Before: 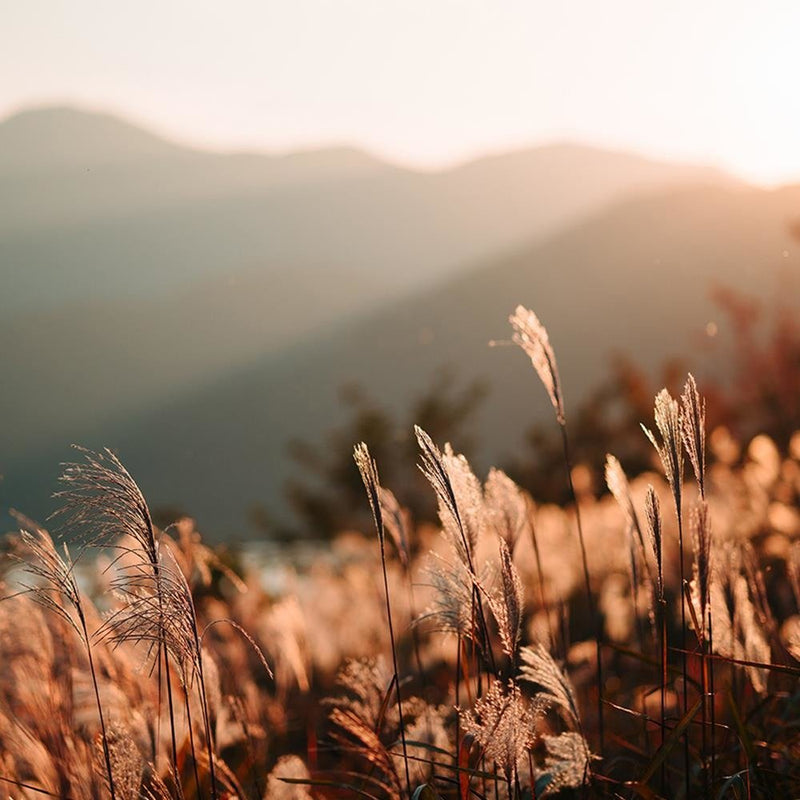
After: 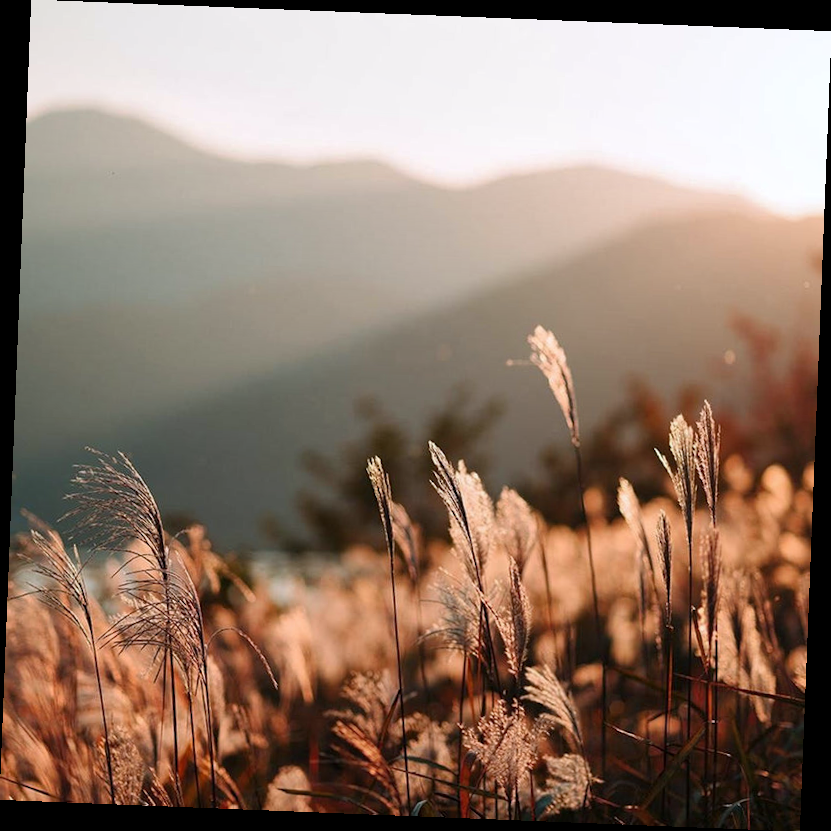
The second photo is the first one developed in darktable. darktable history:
white balance: red 0.98, blue 1.034
levels: mode automatic
rotate and perspective: rotation 2.27°, automatic cropping off
local contrast: mode bilateral grid, contrast 20, coarseness 50, detail 120%, midtone range 0.2
shadows and highlights: shadows 25, highlights -25
